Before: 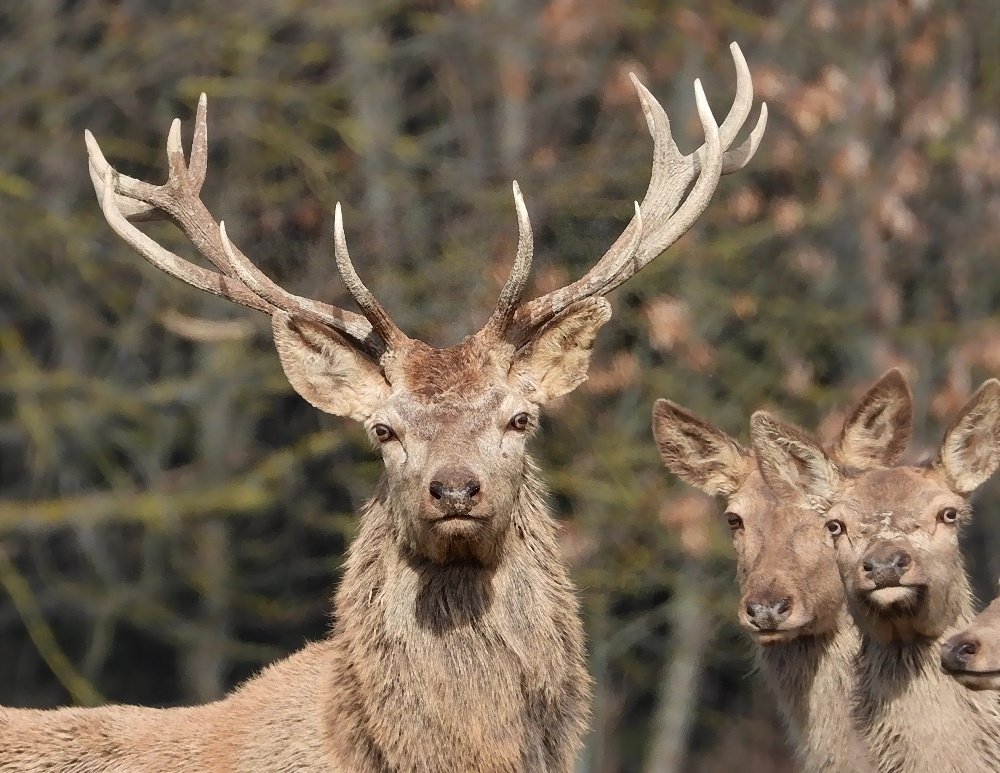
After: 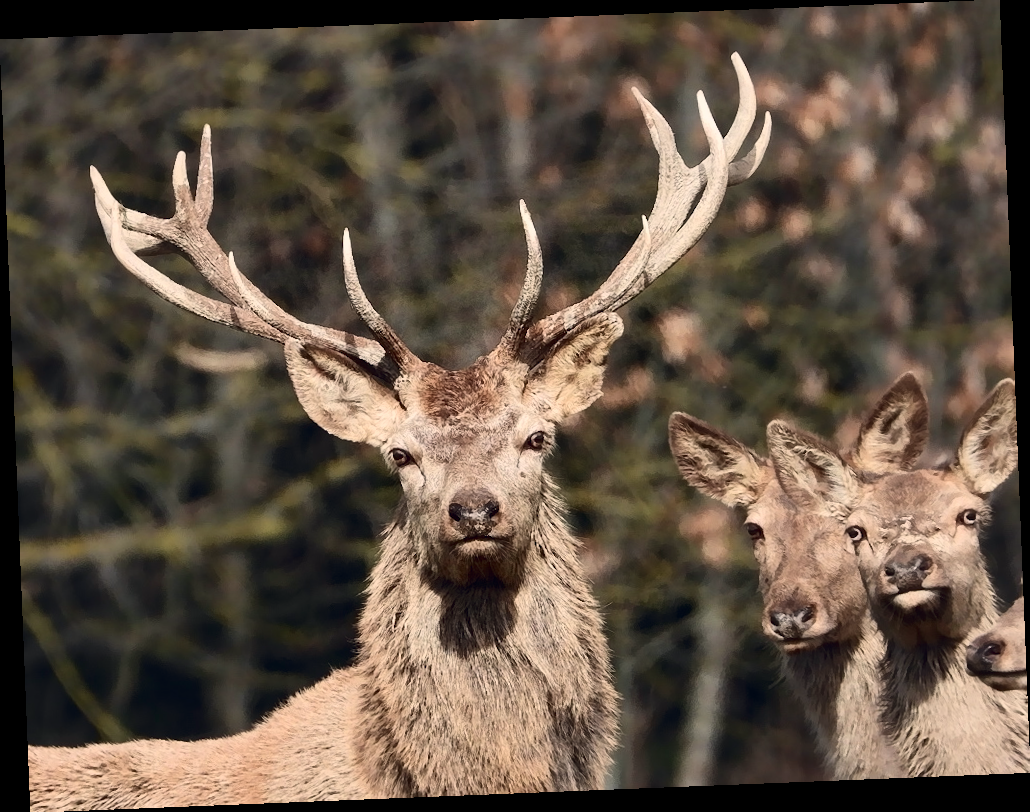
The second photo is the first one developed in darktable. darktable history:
contrast brightness saturation: contrast 0.28
exposure: exposure -0.151 EV, compensate highlight preservation false
color balance rgb: shadows lift › hue 87.51°, highlights gain › chroma 1.62%, highlights gain › hue 55.1°, global offset › chroma 0.06%, global offset › hue 253.66°, linear chroma grading › global chroma 0.5%
rotate and perspective: rotation -2.29°, automatic cropping off
